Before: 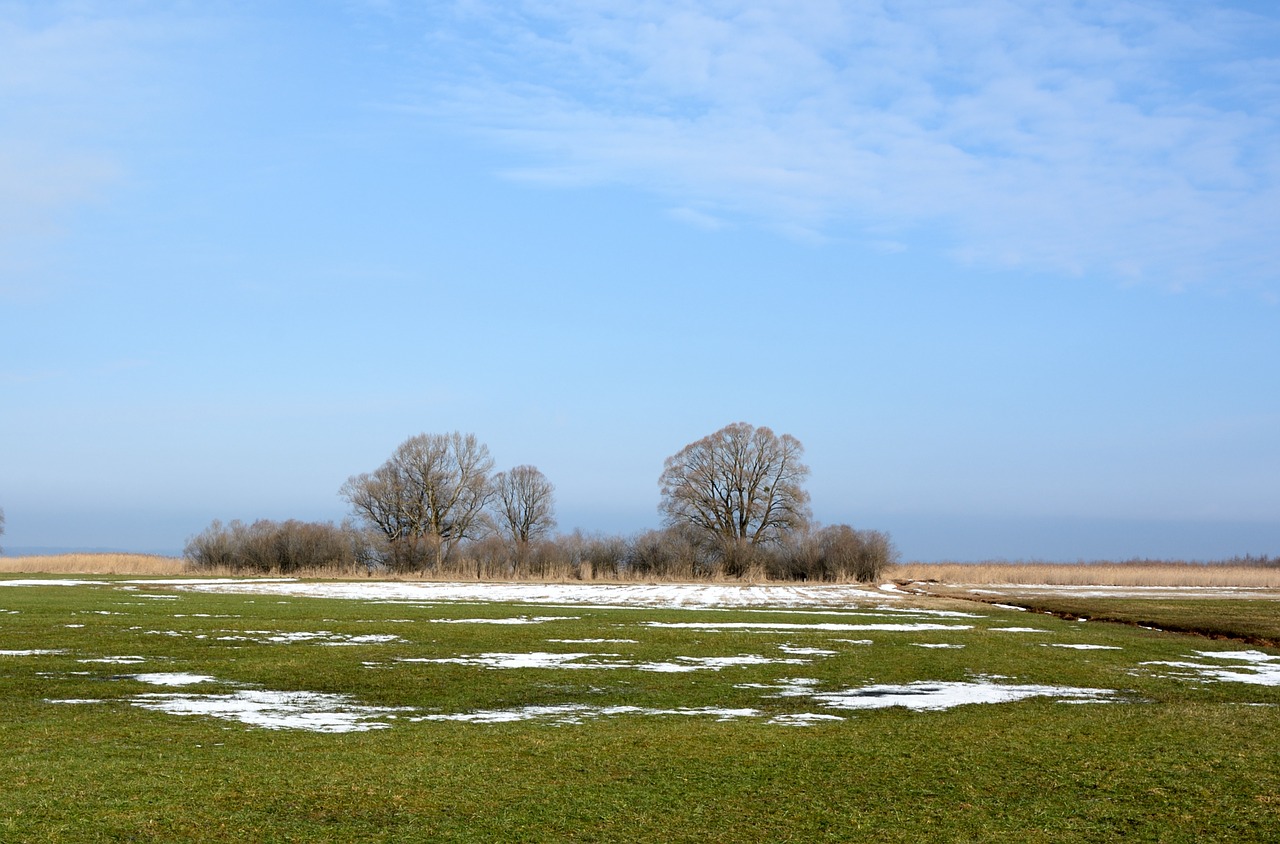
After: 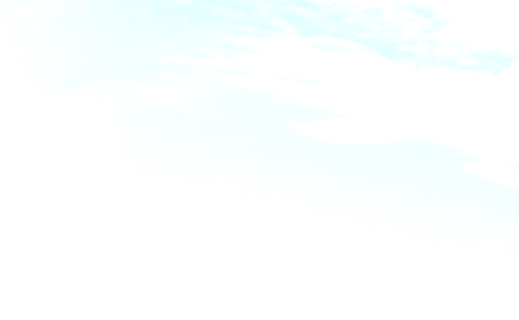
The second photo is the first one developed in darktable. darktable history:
exposure: exposure 1.137 EV, compensate highlight preservation false
sharpen: on, module defaults
crop: left 15.452%, top 5.459%, right 43.956%, bottom 56.62%
tone equalizer: -8 EV -0.417 EV, -7 EV -0.389 EV, -6 EV -0.333 EV, -5 EV -0.222 EV, -3 EV 0.222 EV, -2 EV 0.333 EV, -1 EV 0.389 EV, +0 EV 0.417 EV, edges refinement/feathering 500, mask exposure compensation -1.57 EV, preserve details no
contrast equalizer: y [[0.586, 0.584, 0.576, 0.565, 0.552, 0.539], [0.5 ×6], [0.97, 0.959, 0.919, 0.859, 0.789, 0.717], [0 ×6], [0 ×6]]
